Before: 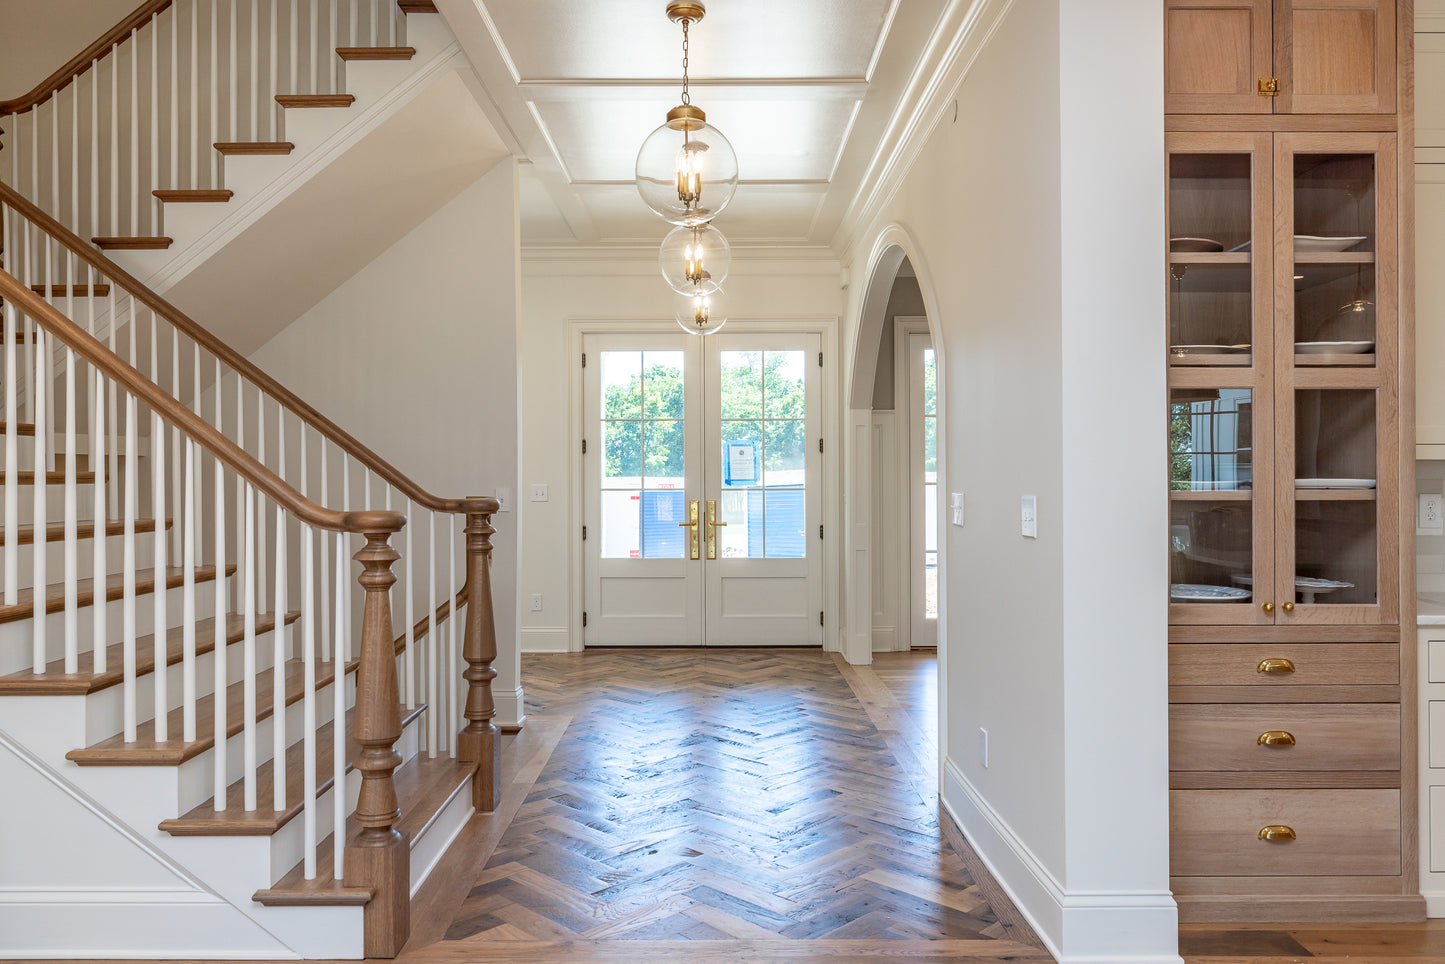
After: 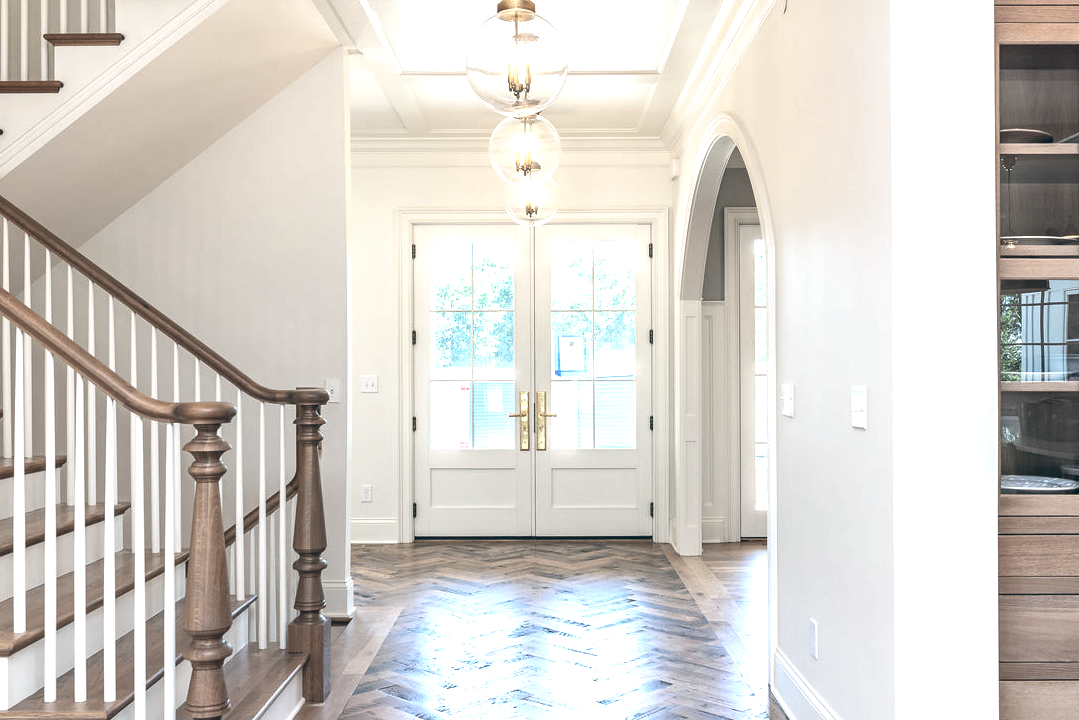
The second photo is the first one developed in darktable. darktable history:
exposure: exposure 0.6 EV, compensate highlight preservation false
crop and rotate: left 11.831%, top 11.346%, right 13.429%, bottom 13.899%
contrast brightness saturation: contrast 0.1, saturation -0.36
color balance: lift [1.016, 0.983, 1, 1.017], gamma [0.958, 1, 1, 1], gain [0.981, 1.007, 0.993, 1.002], input saturation 118.26%, contrast 13.43%, contrast fulcrum 21.62%, output saturation 82.76%
